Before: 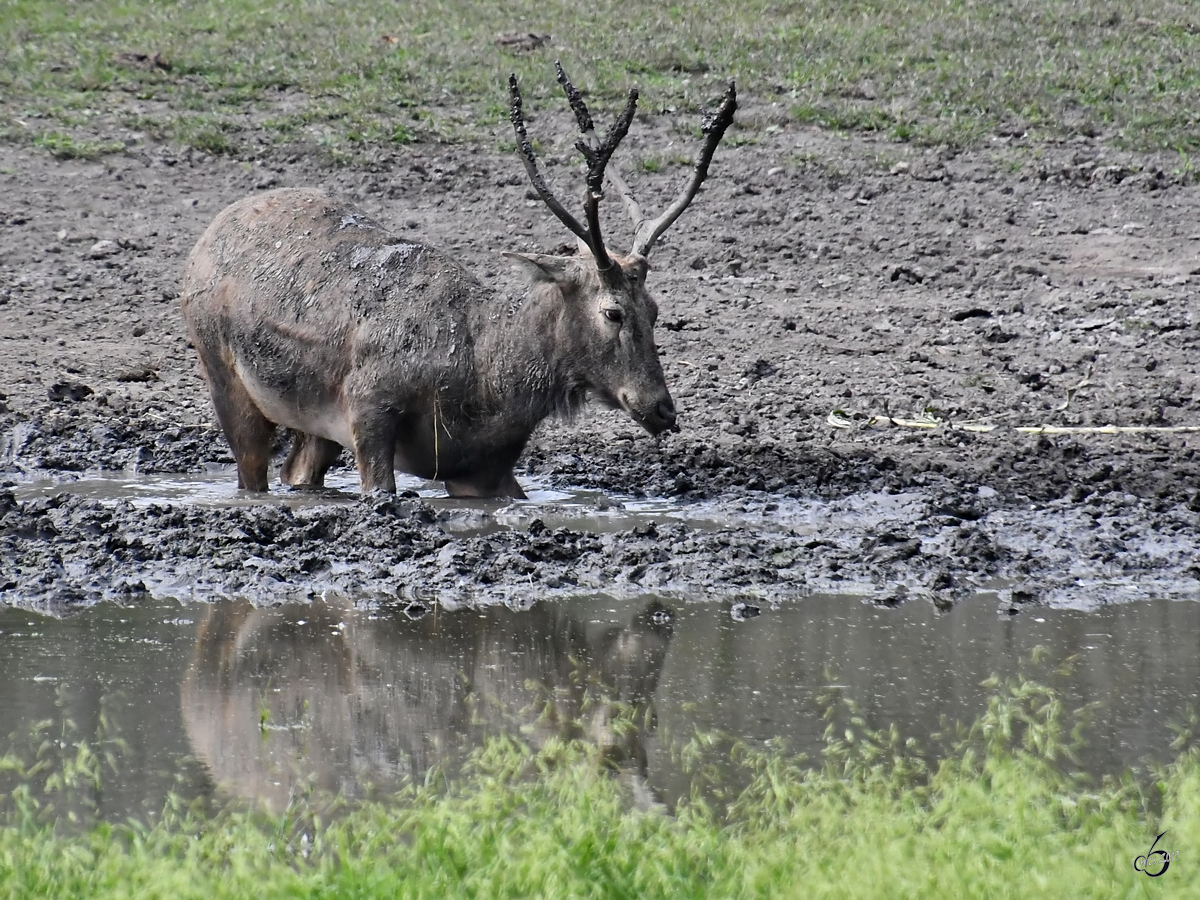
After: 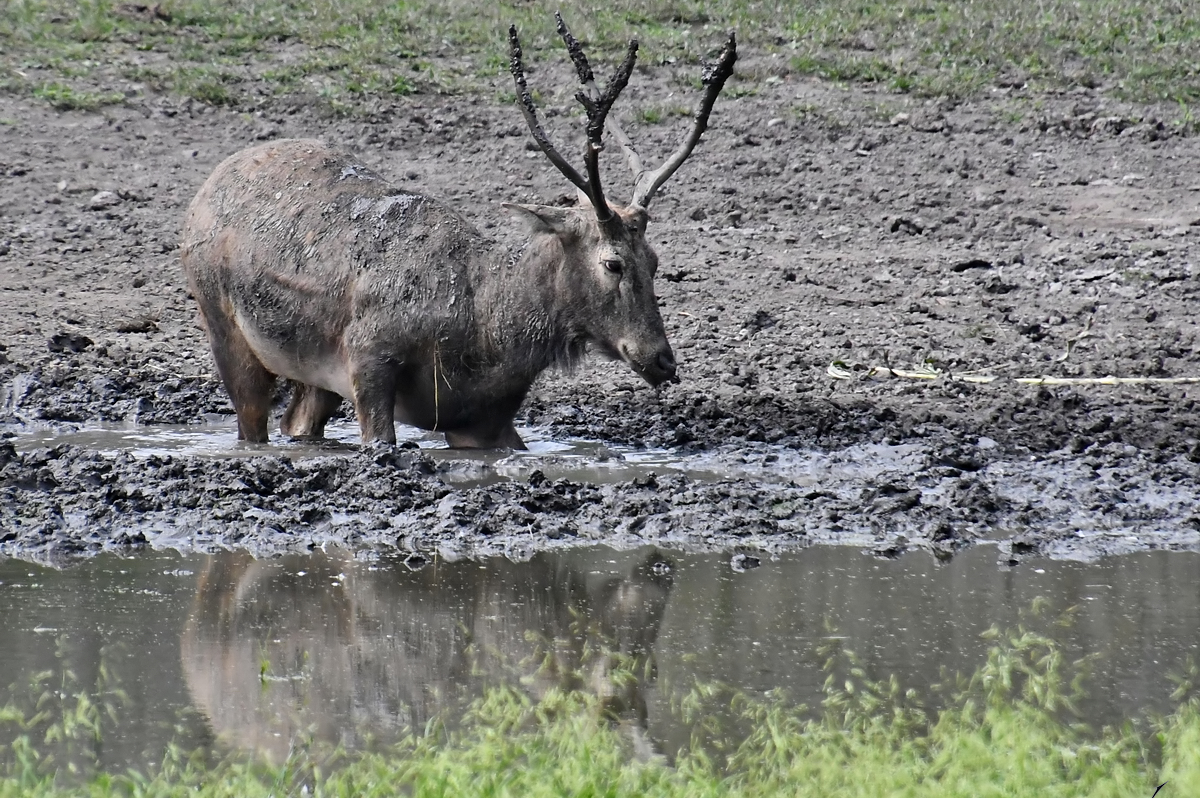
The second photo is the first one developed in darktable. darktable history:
crop and rotate: top 5.452%, bottom 5.82%
